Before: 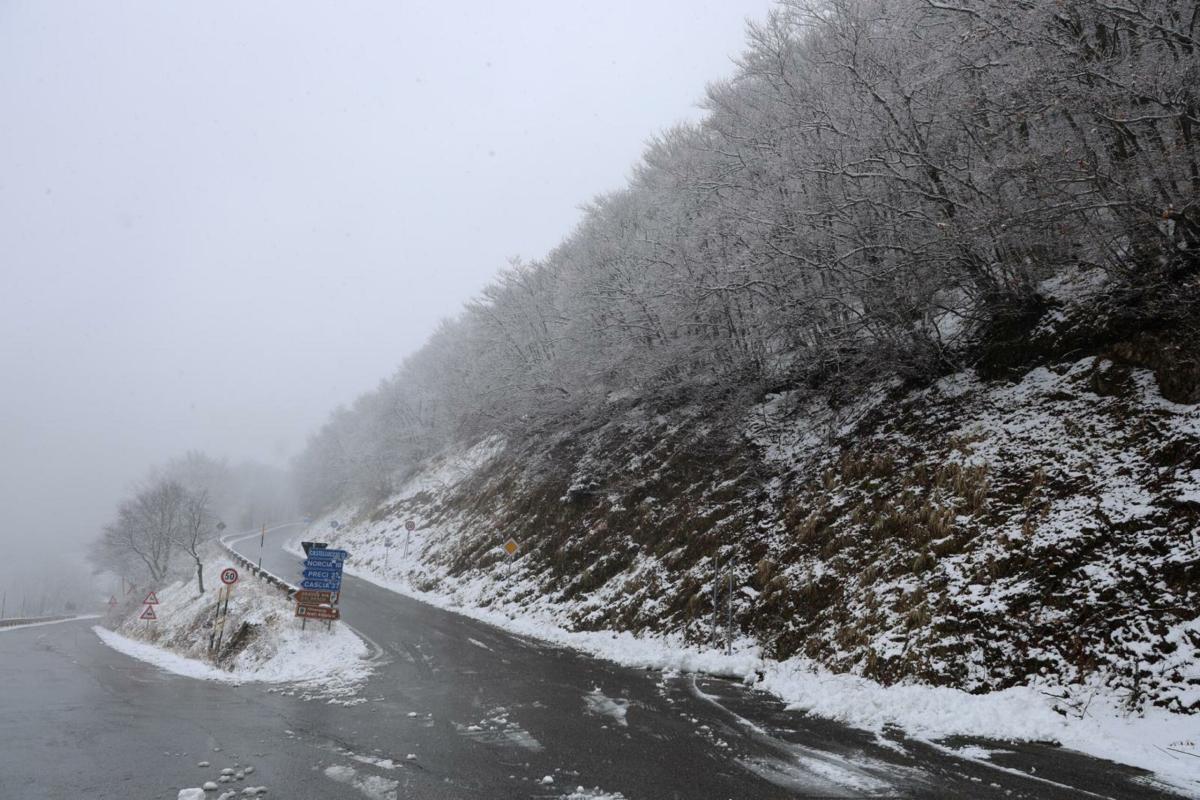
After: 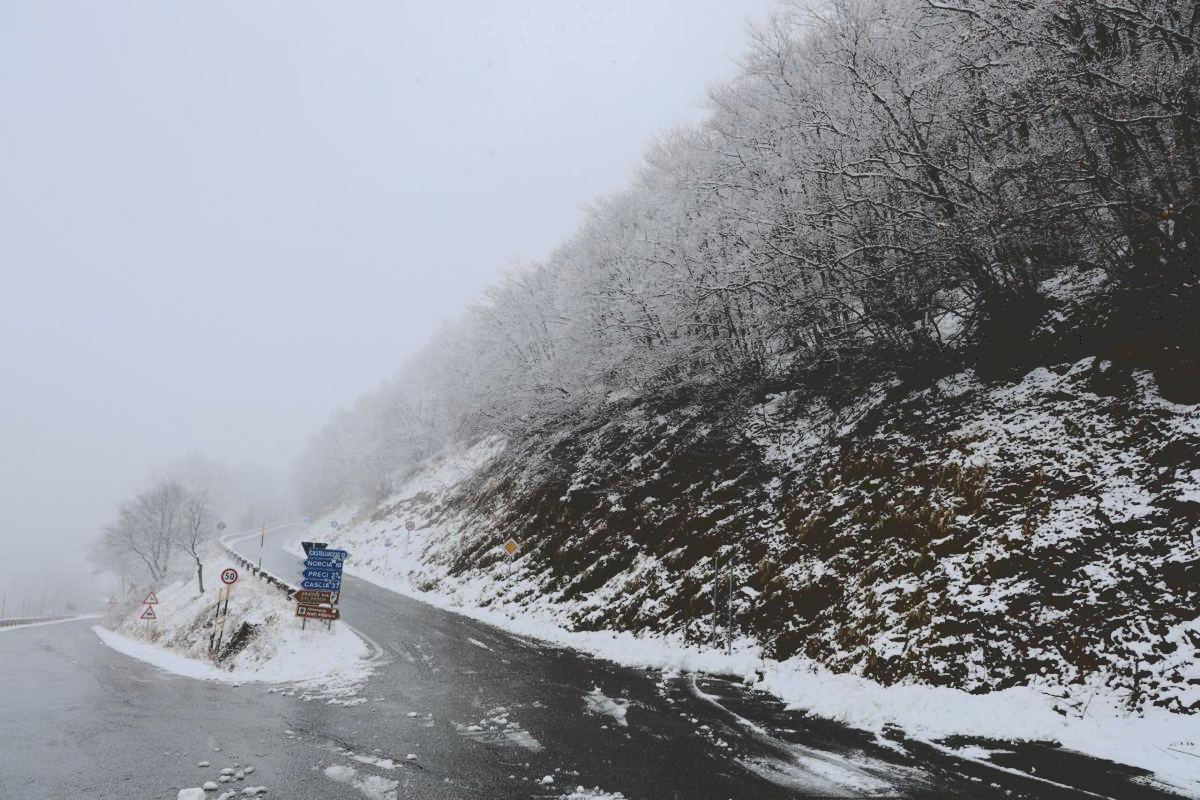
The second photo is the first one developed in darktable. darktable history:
tone curve: curves: ch0 [(0, 0) (0.003, 0.185) (0.011, 0.185) (0.025, 0.187) (0.044, 0.185) (0.069, 0.185) (0.1, 0.18) (0.136, 0.18) (0.177, 0.179) (0.224, 0.202) (0.277, 0.252) (0.335, 0.343) (0.399, 0.452) (0.468, 0.553) (0.543, 0.643) (0.623, 0.717) (0.709, 0.778) (0.801, 0.82) (0.898, 0.856) (1, 1)], color space Lab, independent channels, preserve colors none
tone equalizer: on, module defaults
